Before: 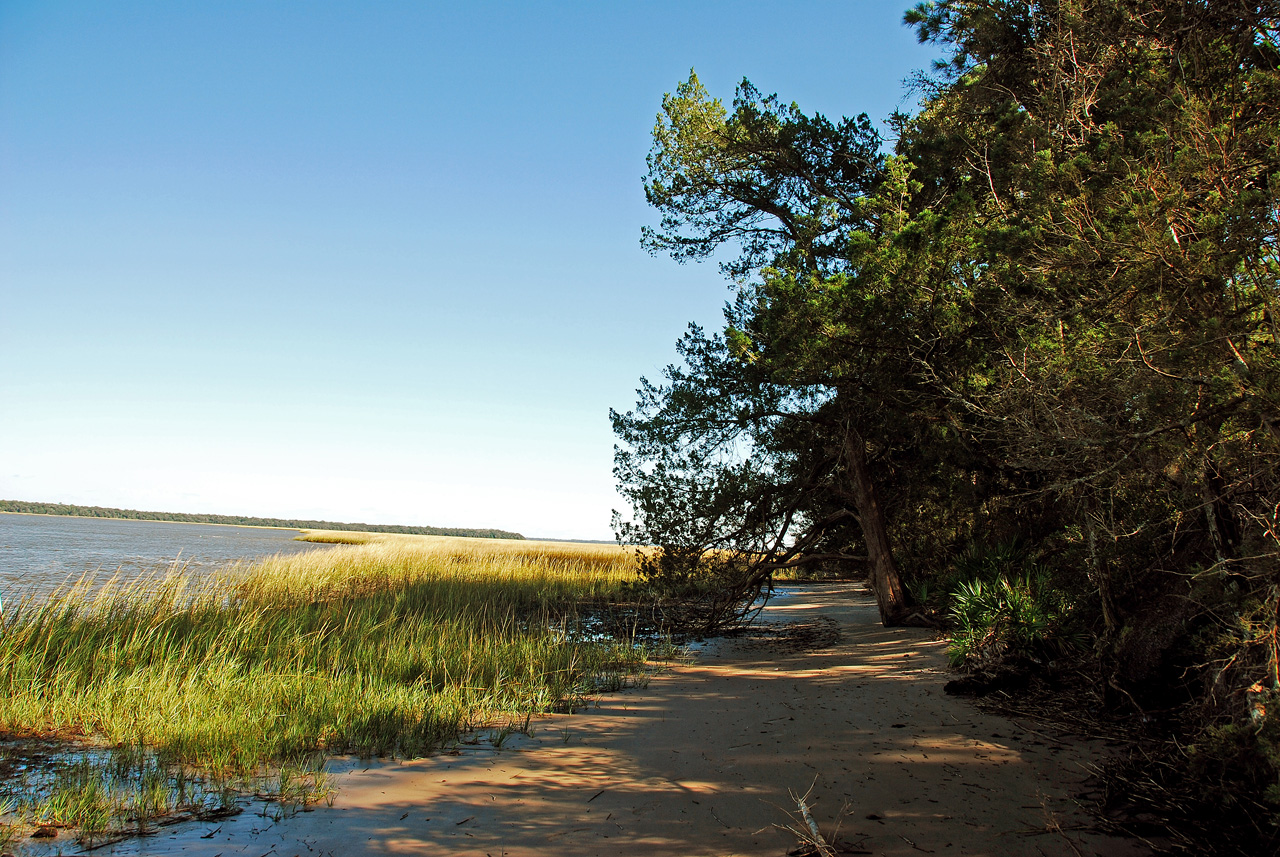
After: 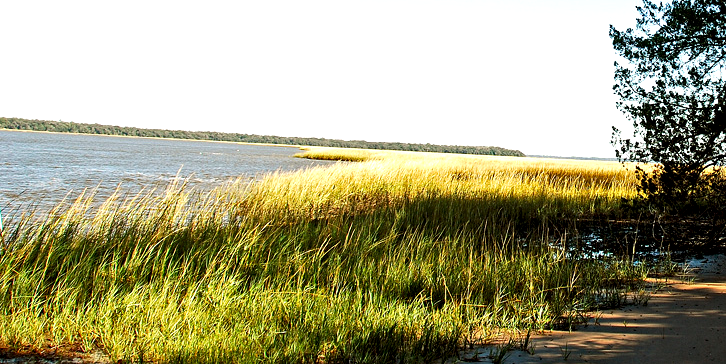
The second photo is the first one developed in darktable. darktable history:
exposure: black level correction 0.013, compensate highlight preservation false
tone equalizer: -8 EV -0.768 EV, -7 EV -0.682 EV, -6 EV -0.636 EV, -5 EV -0.371 EV, -3 EV 0.389 EV, -2 EV 0.6 EV, -1 EV 0.693 EV, +0 EV 0.733 EV, edges refinement/feathering 500, mask exposure compensation -1.57 EV, preserve details no
crop: top 44.692%, right 43.222%, bottom 12.81%
